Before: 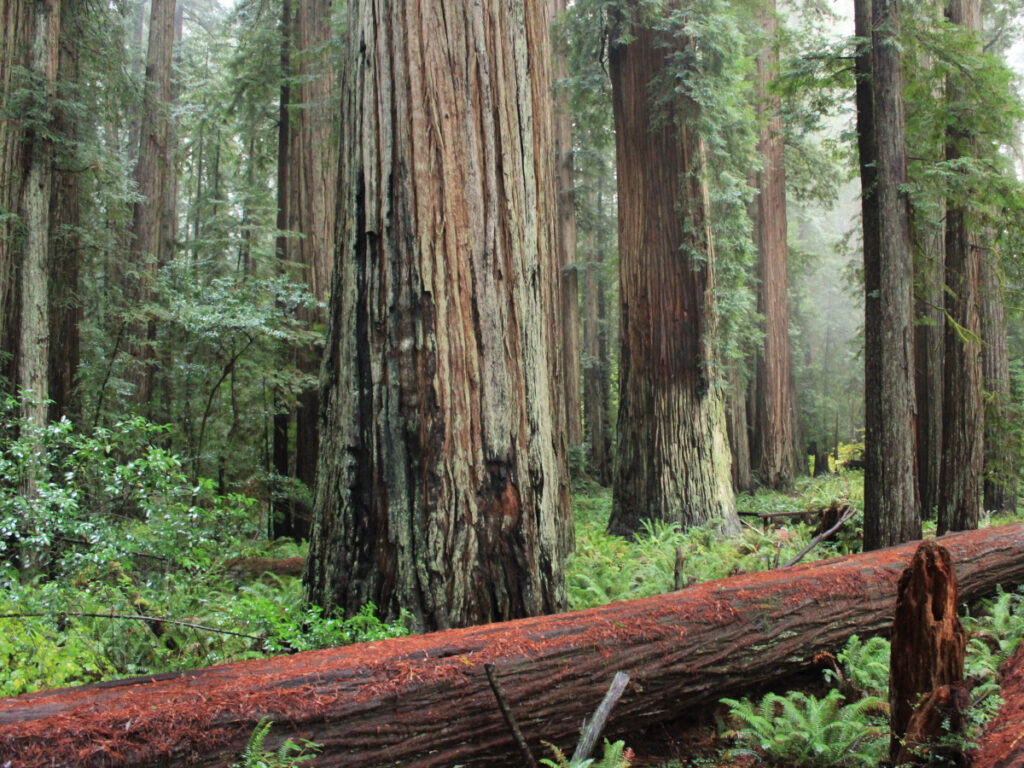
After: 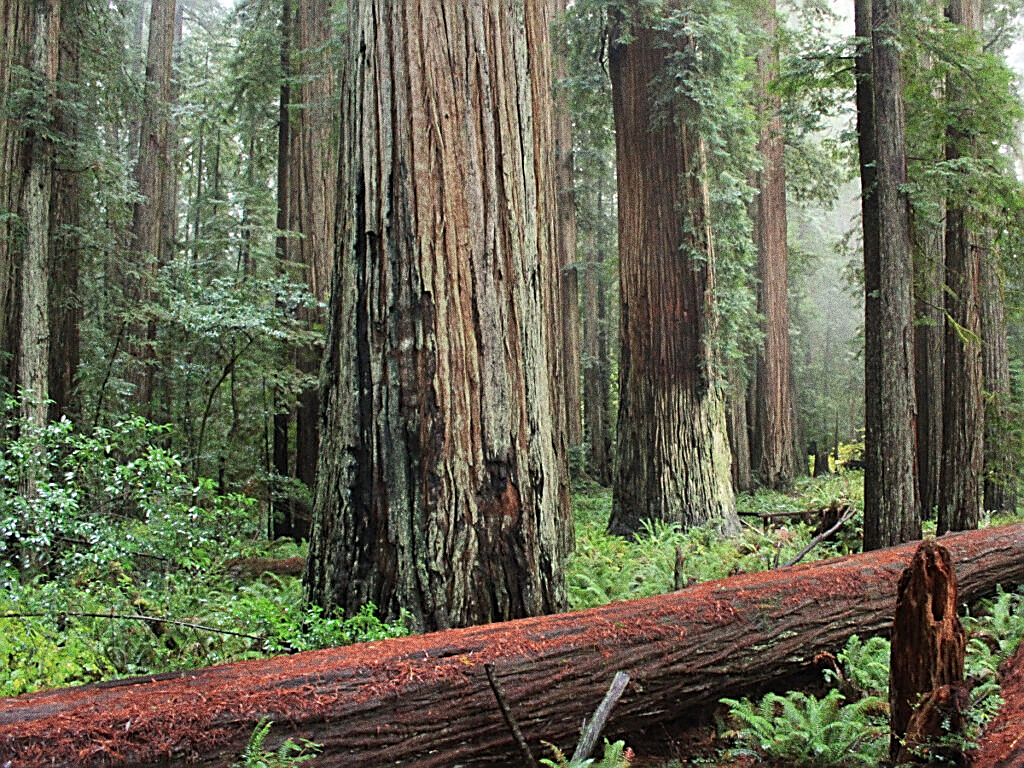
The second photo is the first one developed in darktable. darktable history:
grain: strength 49.07%
sharpen: amount 1
